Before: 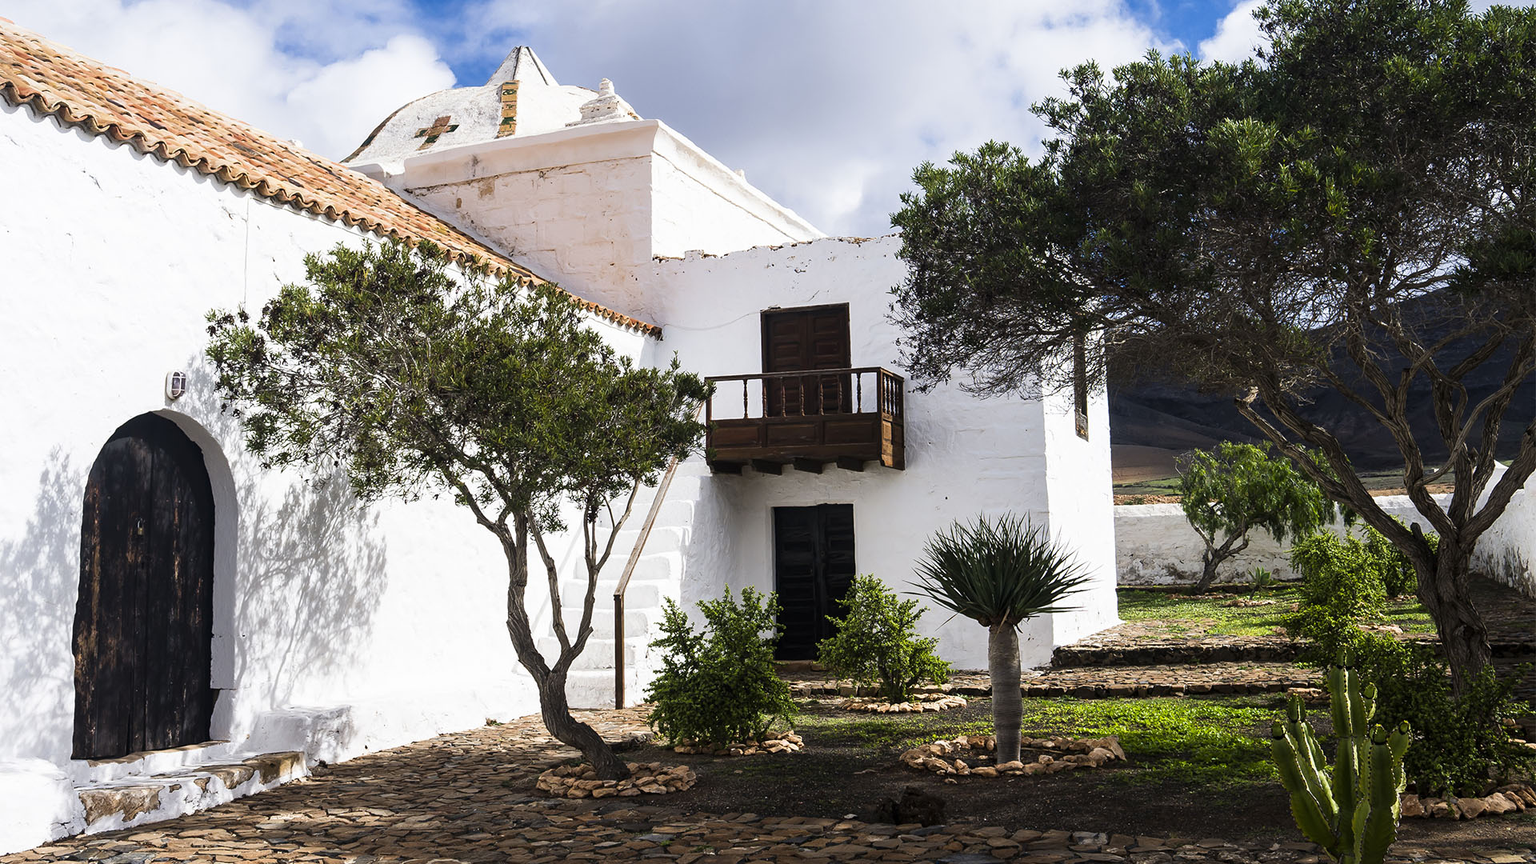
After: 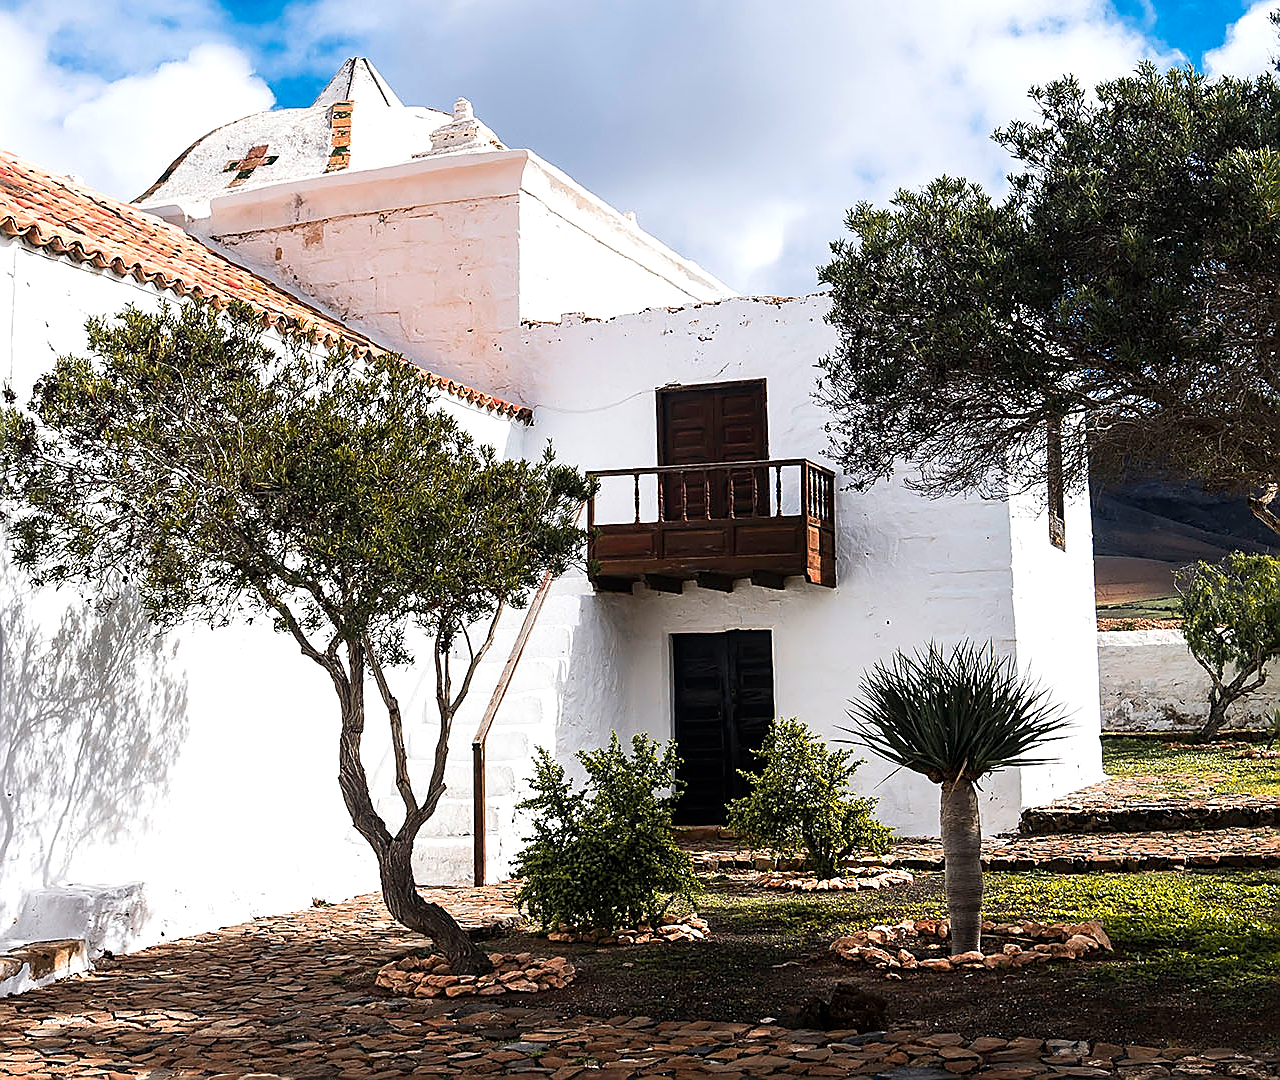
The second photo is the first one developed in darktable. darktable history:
crop: left 15.378%, right 17.924%
exposure: exposure 0.201 EV, compensate exposure bias true, compensate highlight preservation false
color zones: curves: ch1 [(0.263, 0.53) (0.376, 0.287) (0.487, 0.512) (0.748, 0.547) (1, 0.513)]; ch2 [(0.262, 0.45) (0.751, 0.477)]
sharpen: radius 1.393, amount 1.251, threshold 0.67
